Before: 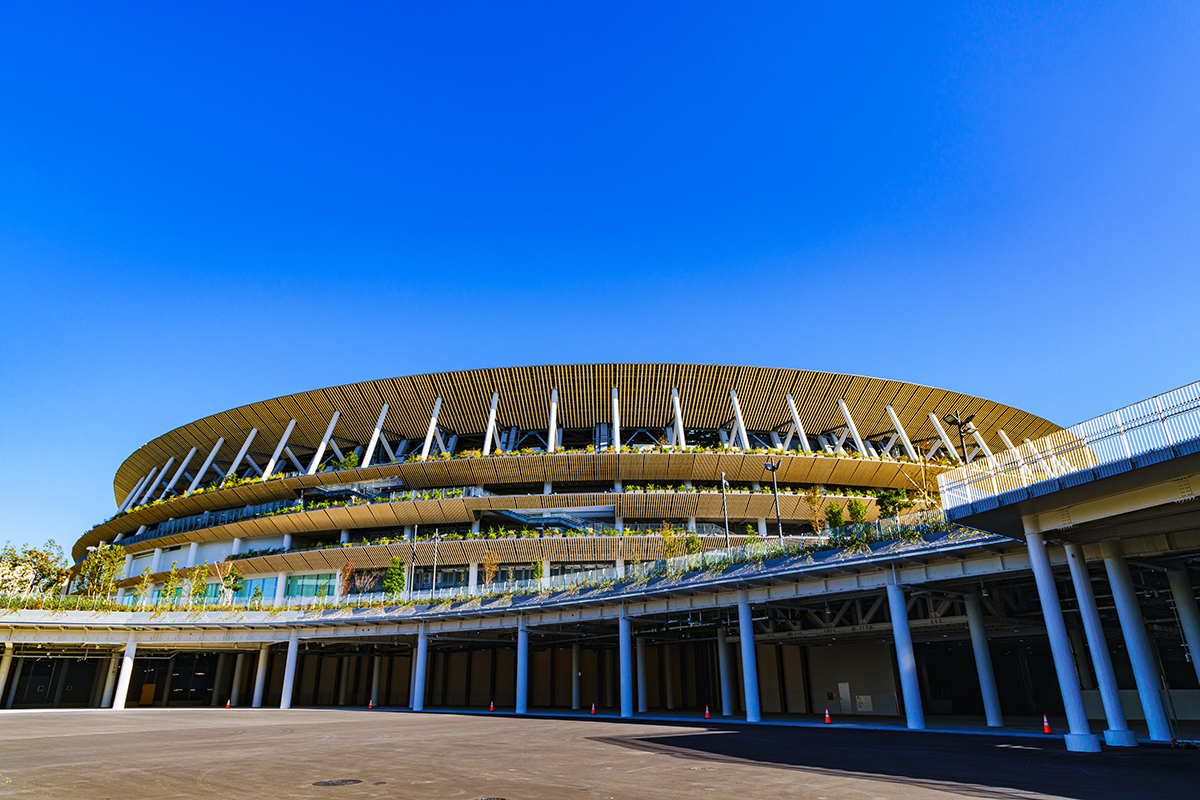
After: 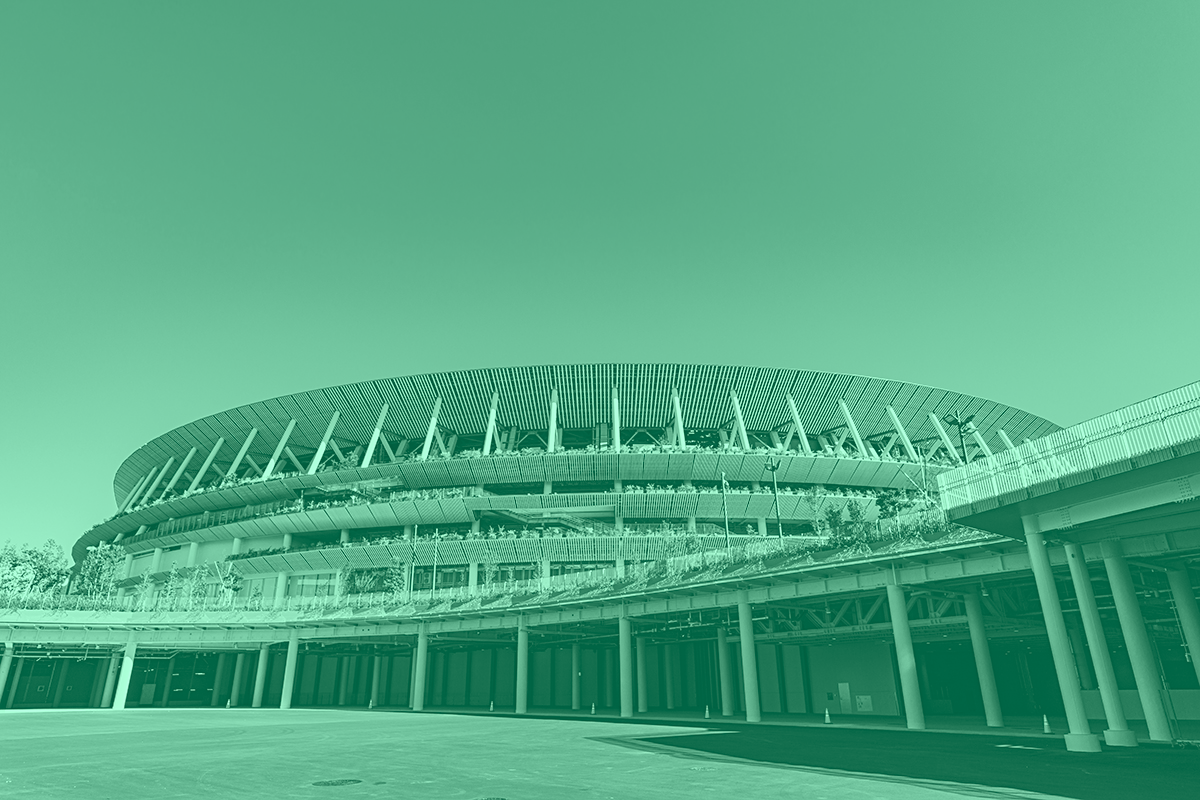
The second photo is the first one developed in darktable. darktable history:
exposure: black level correction 0, exposure 0.7 EV, compensate exposure bias true, compensate highlight preservation false
sharpen: amount 0.2
colorize: hue 147.6°, saturation 65%, lightness 21.64%
